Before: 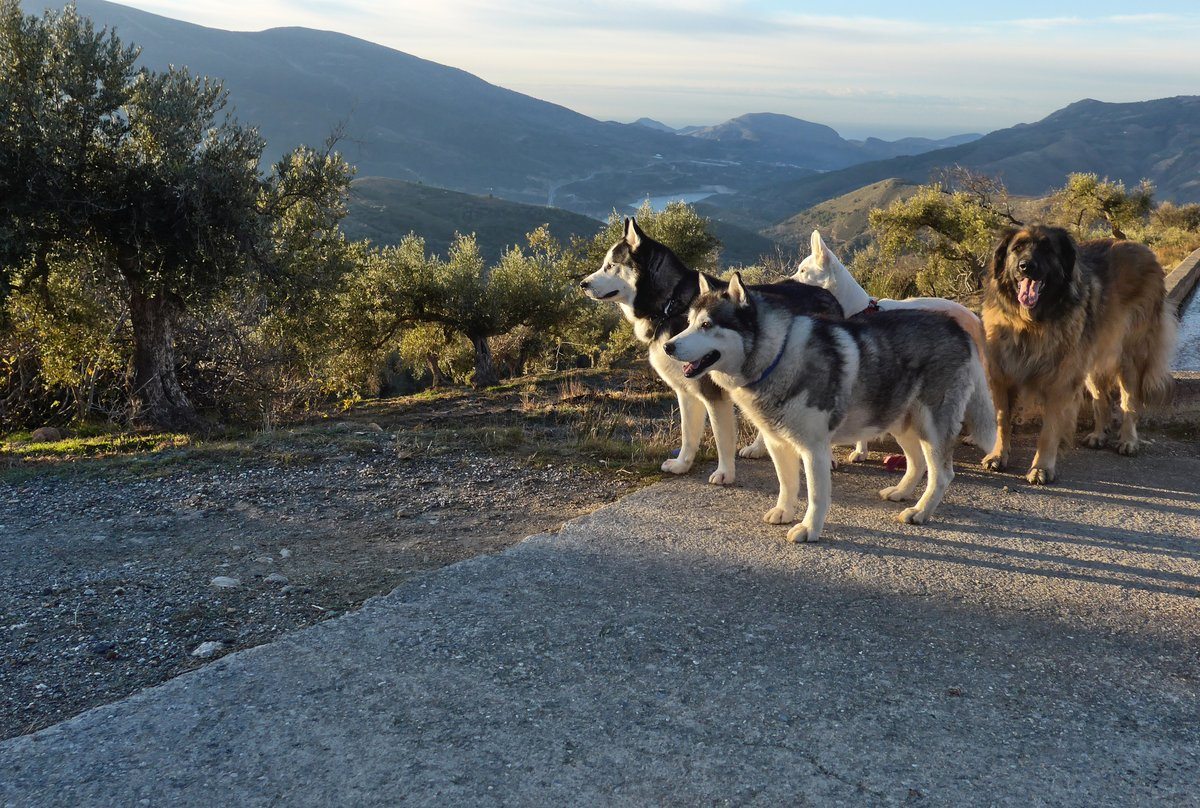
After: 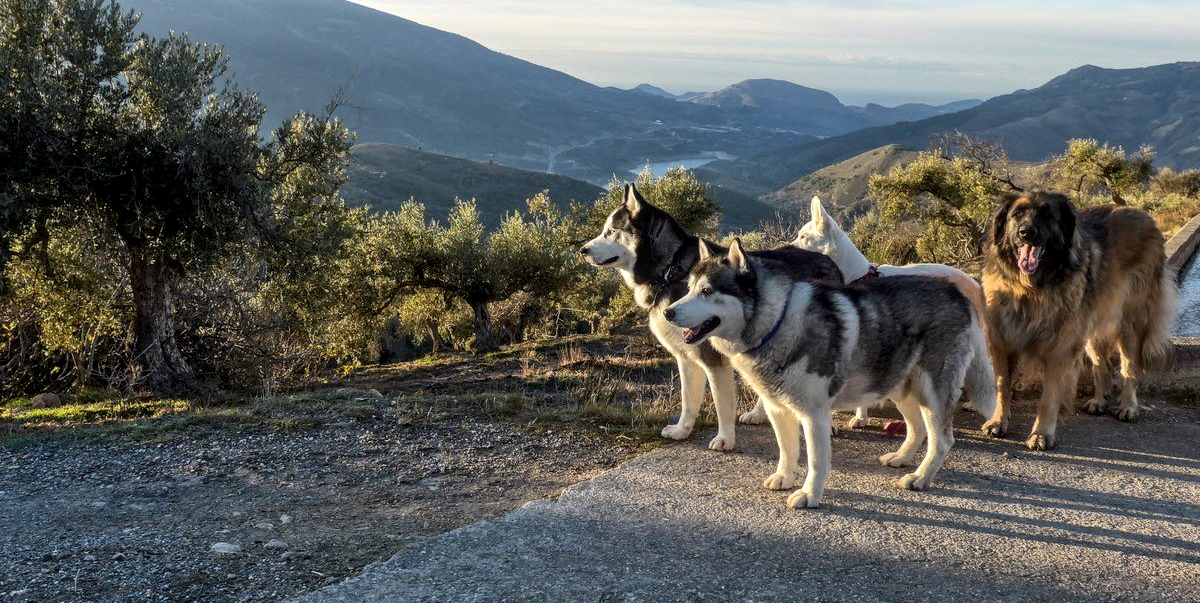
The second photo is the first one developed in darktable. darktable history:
local contrast: highlights 62%, detail 143%, midtone range 0.427
crop: top 4.297%, bottom 20.987%
